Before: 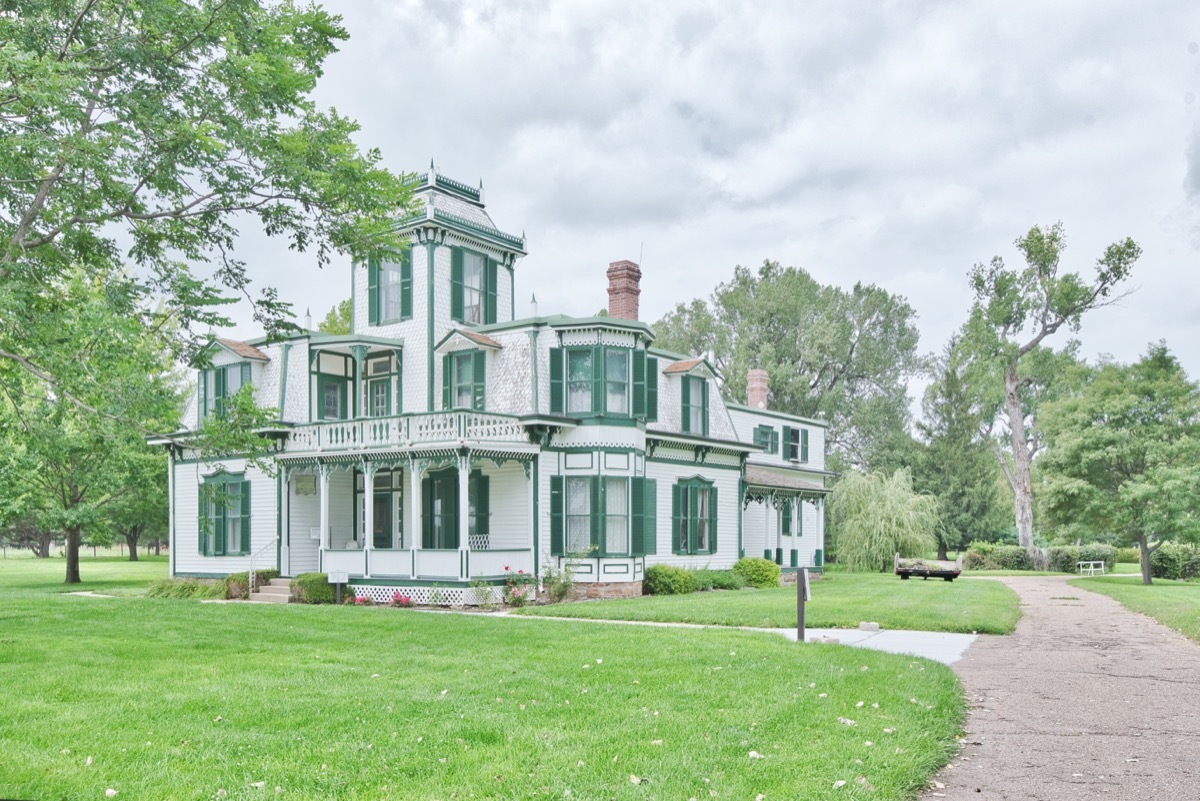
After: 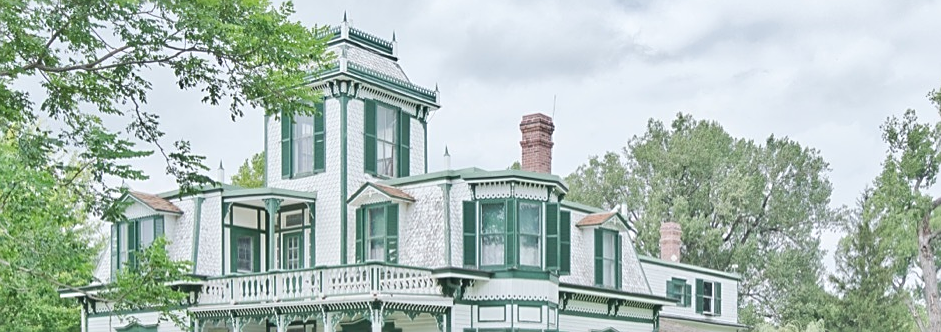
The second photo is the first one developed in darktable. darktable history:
contrast brightness saturation: contrast 0.074
crop: left 7.272%, top 18.469%, right 14.261%, bottom 40.005%
sharpen: on, module defaults
